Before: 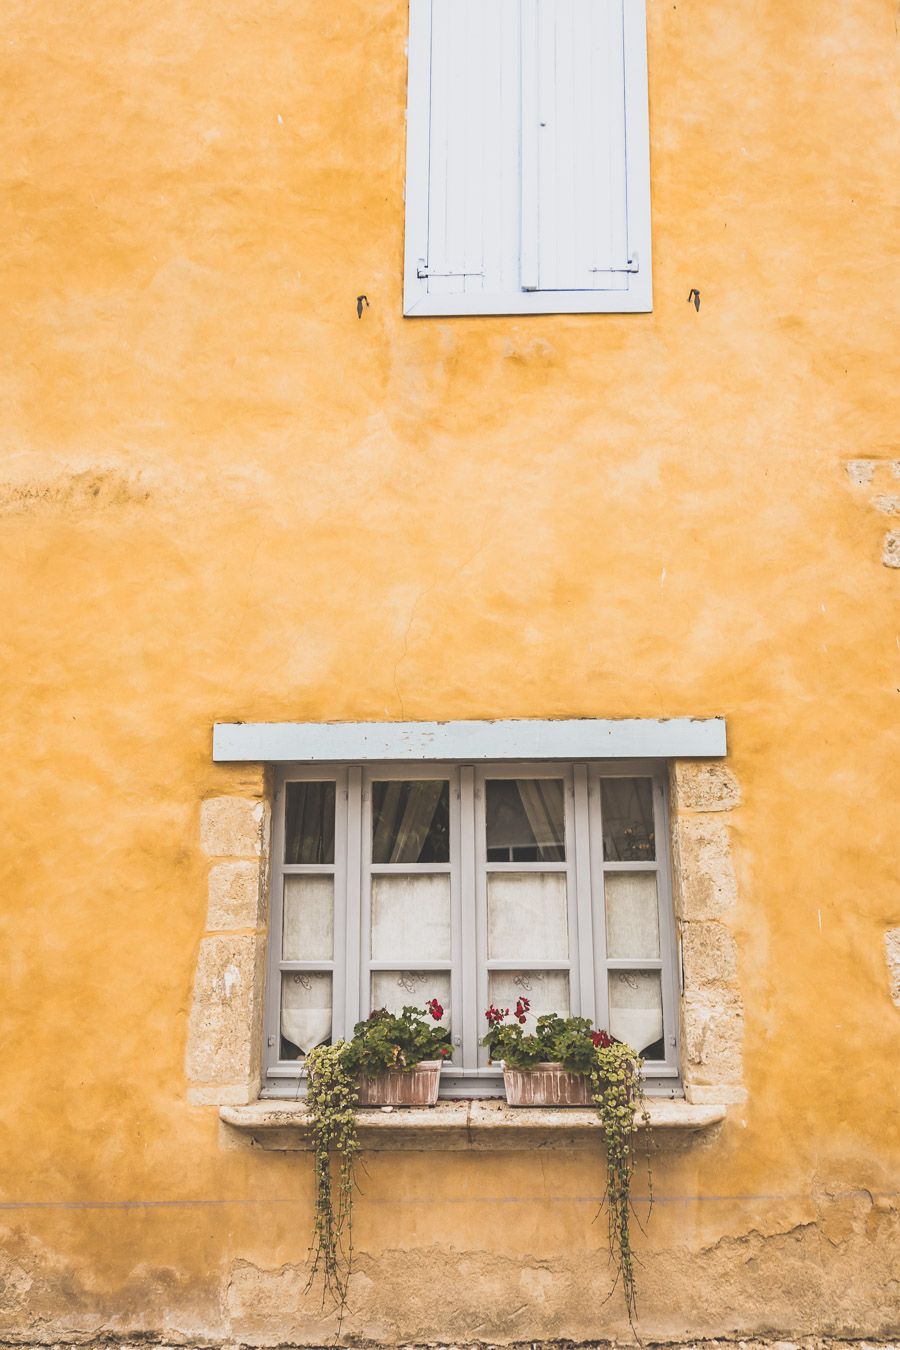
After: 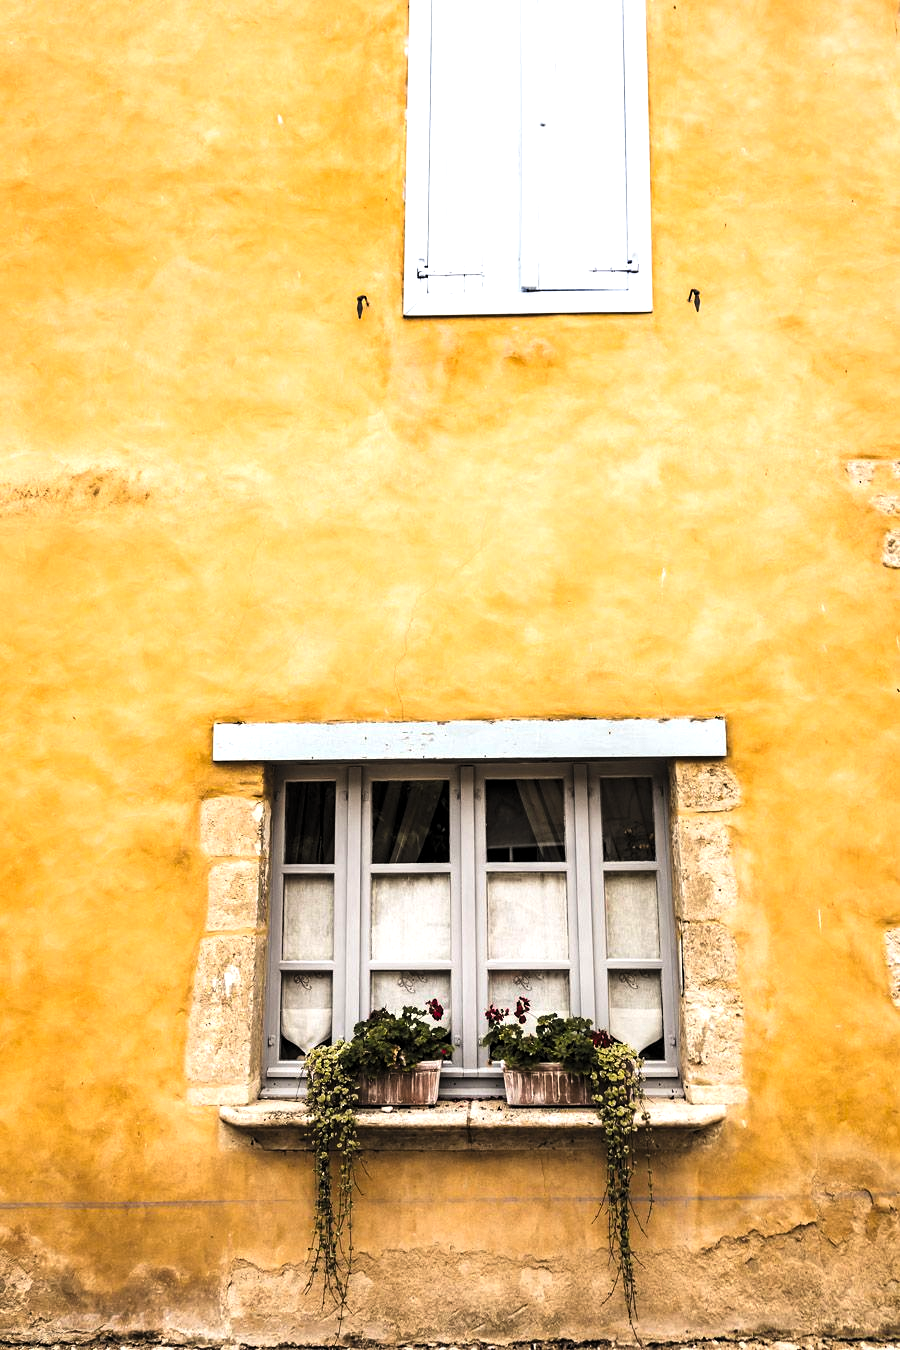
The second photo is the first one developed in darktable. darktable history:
levels: levels [0.129, 0.519, 0.867]
contrast brightness saturation: contrast 0.123, brightness -0.115, saturation 0.203
